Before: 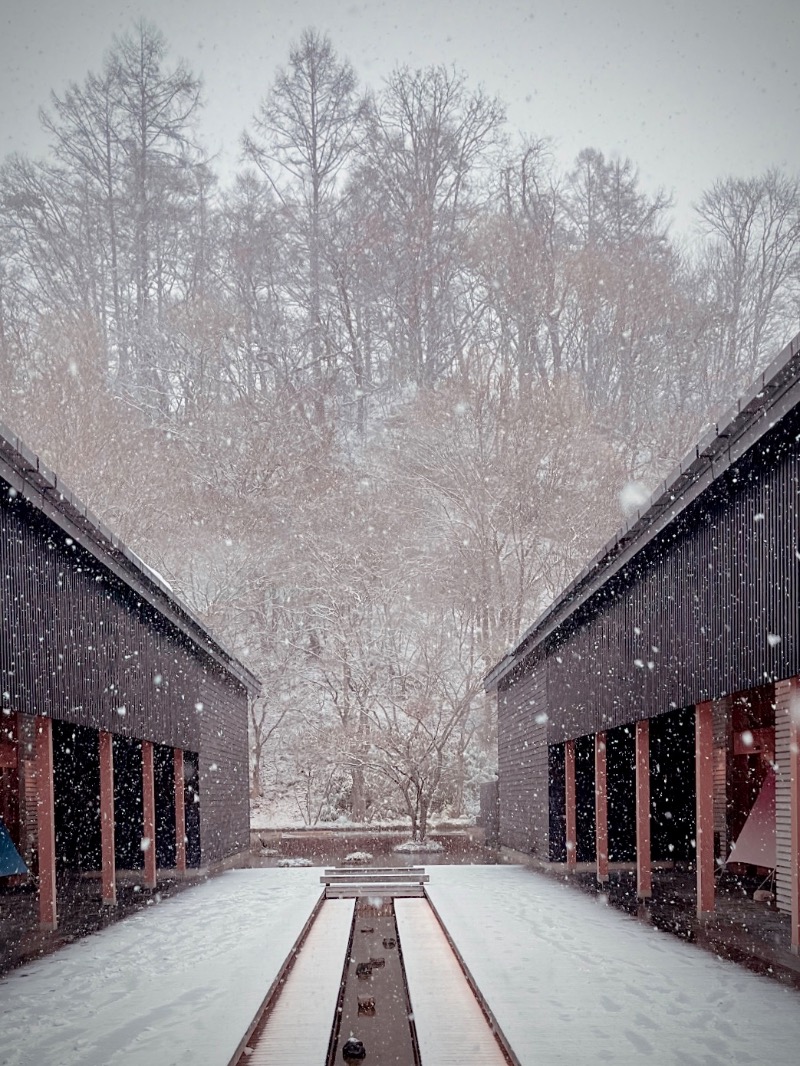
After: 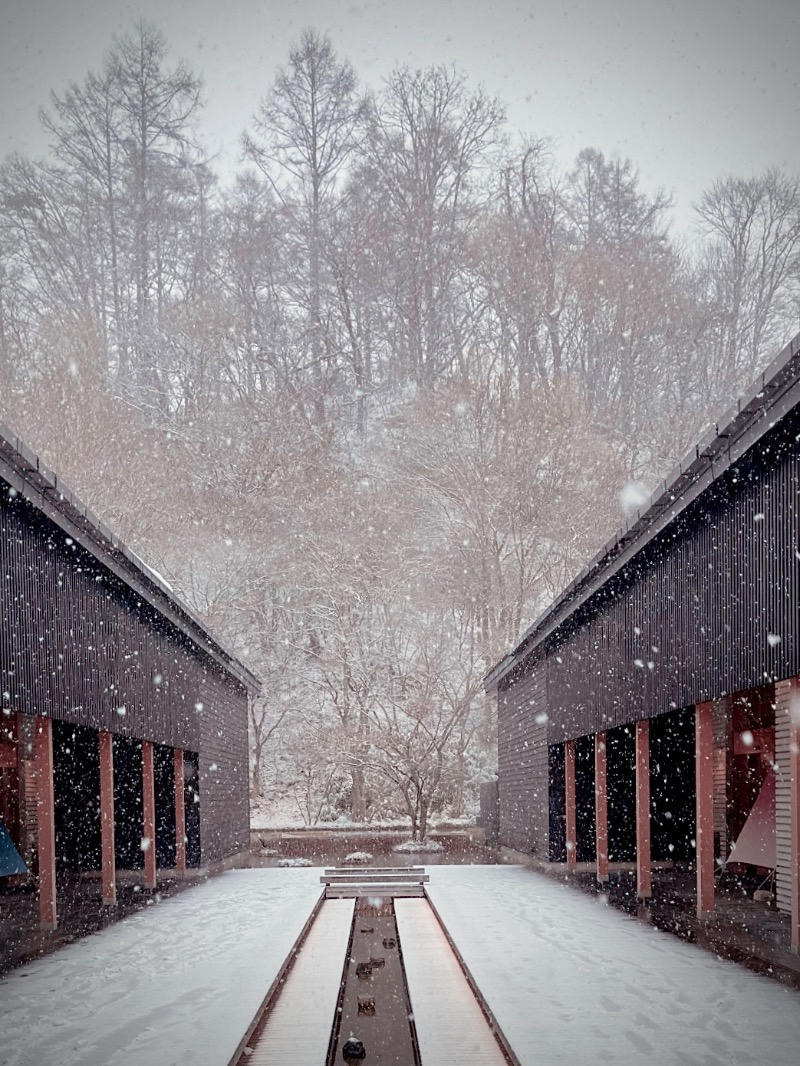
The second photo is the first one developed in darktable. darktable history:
vignetting: fall-off radius 82.11%
